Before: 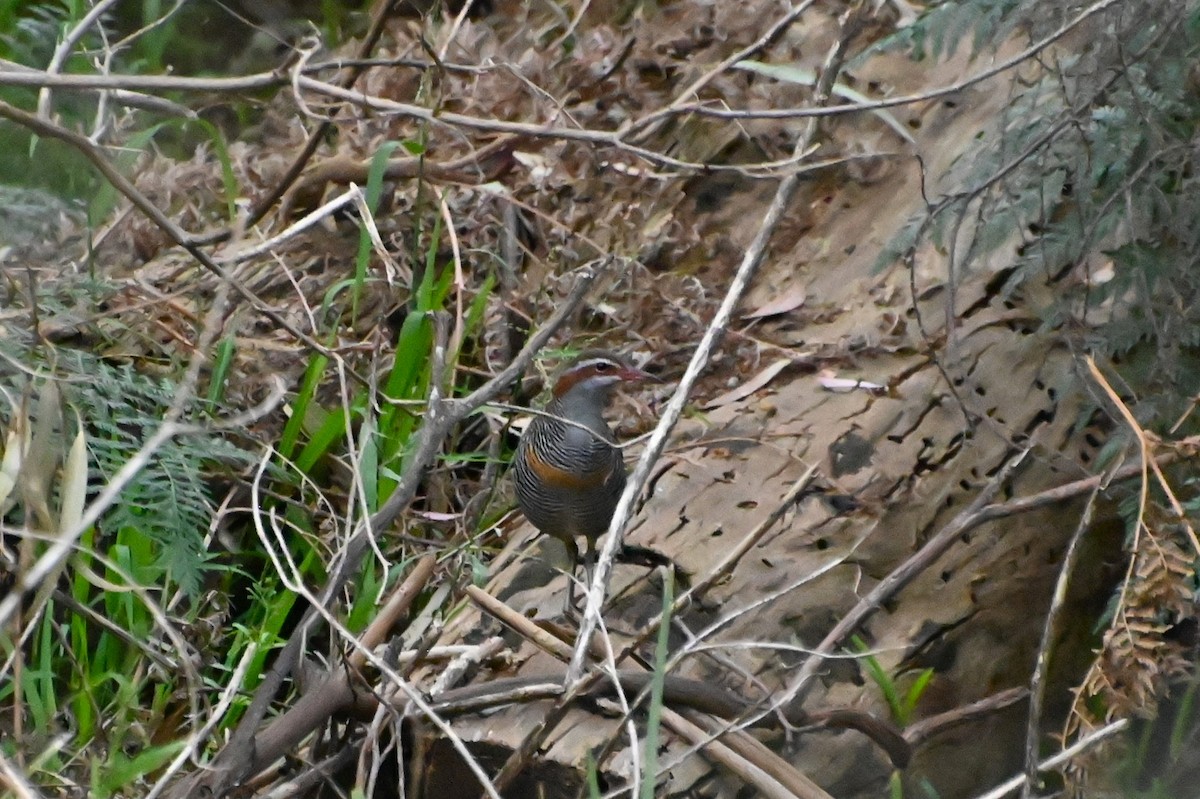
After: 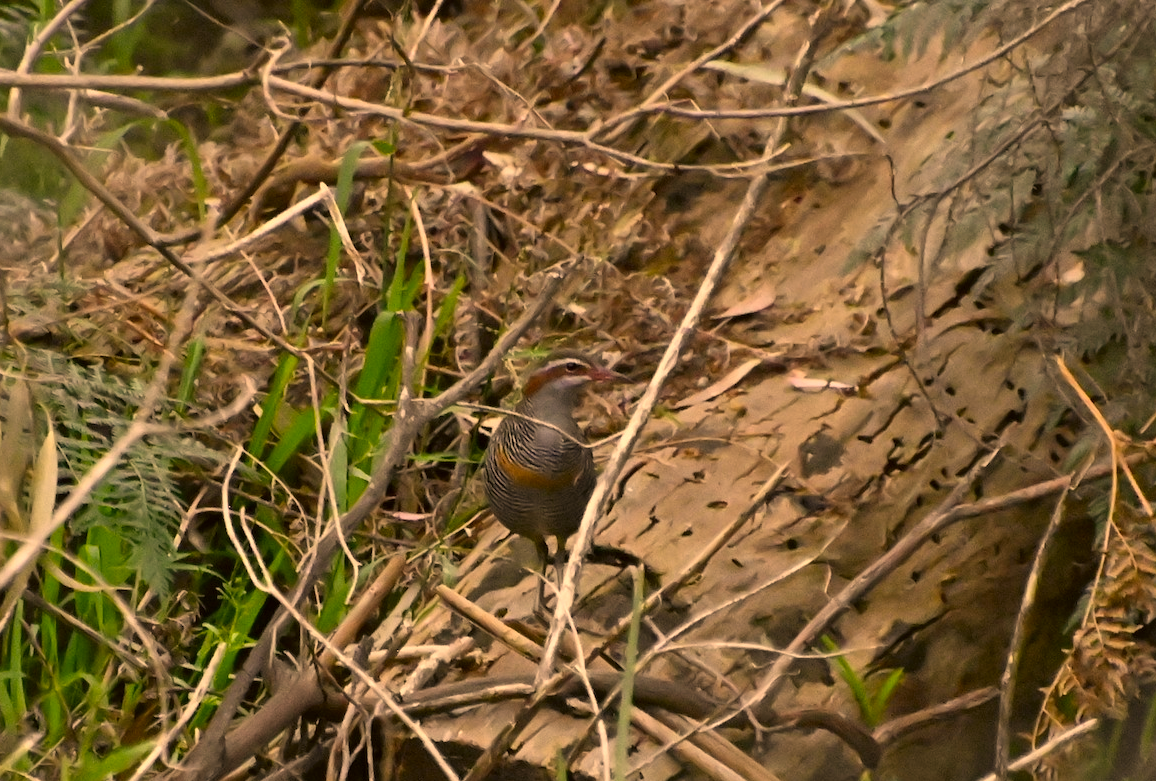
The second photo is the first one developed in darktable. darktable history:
color correction: highlights a* 17.94, highlights b* 35.39, shadows a* 1.48, shadows b* 6.42, saturation 1.01
crop and rotate: left 2.536%, right 1.107%, bottom 2.246%
